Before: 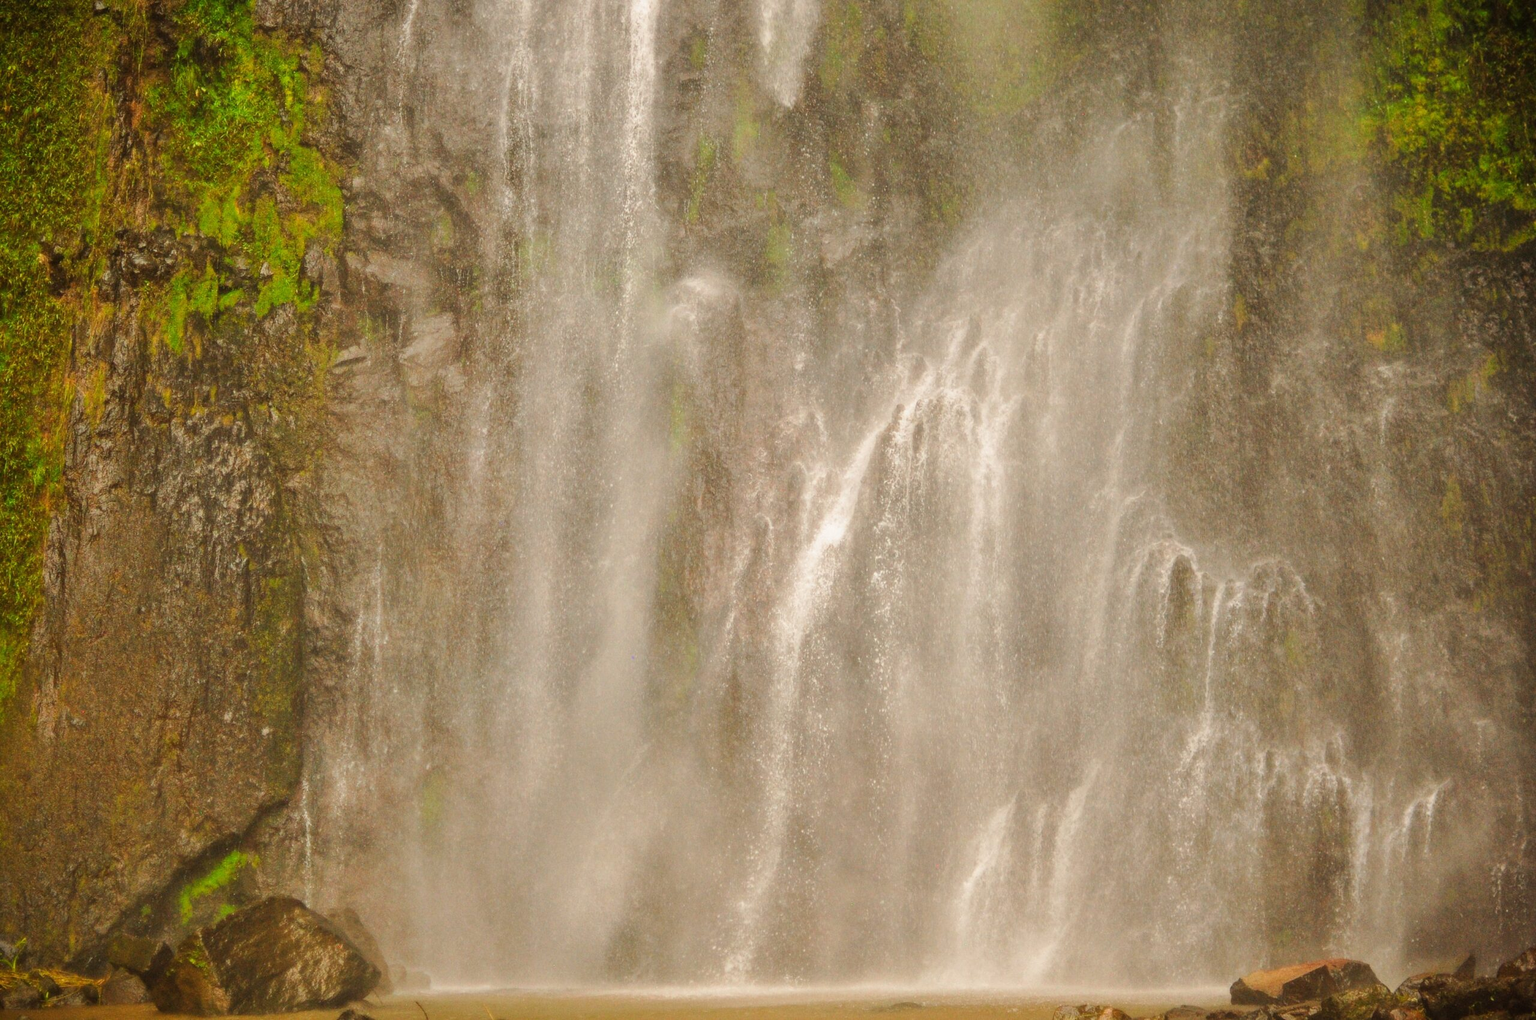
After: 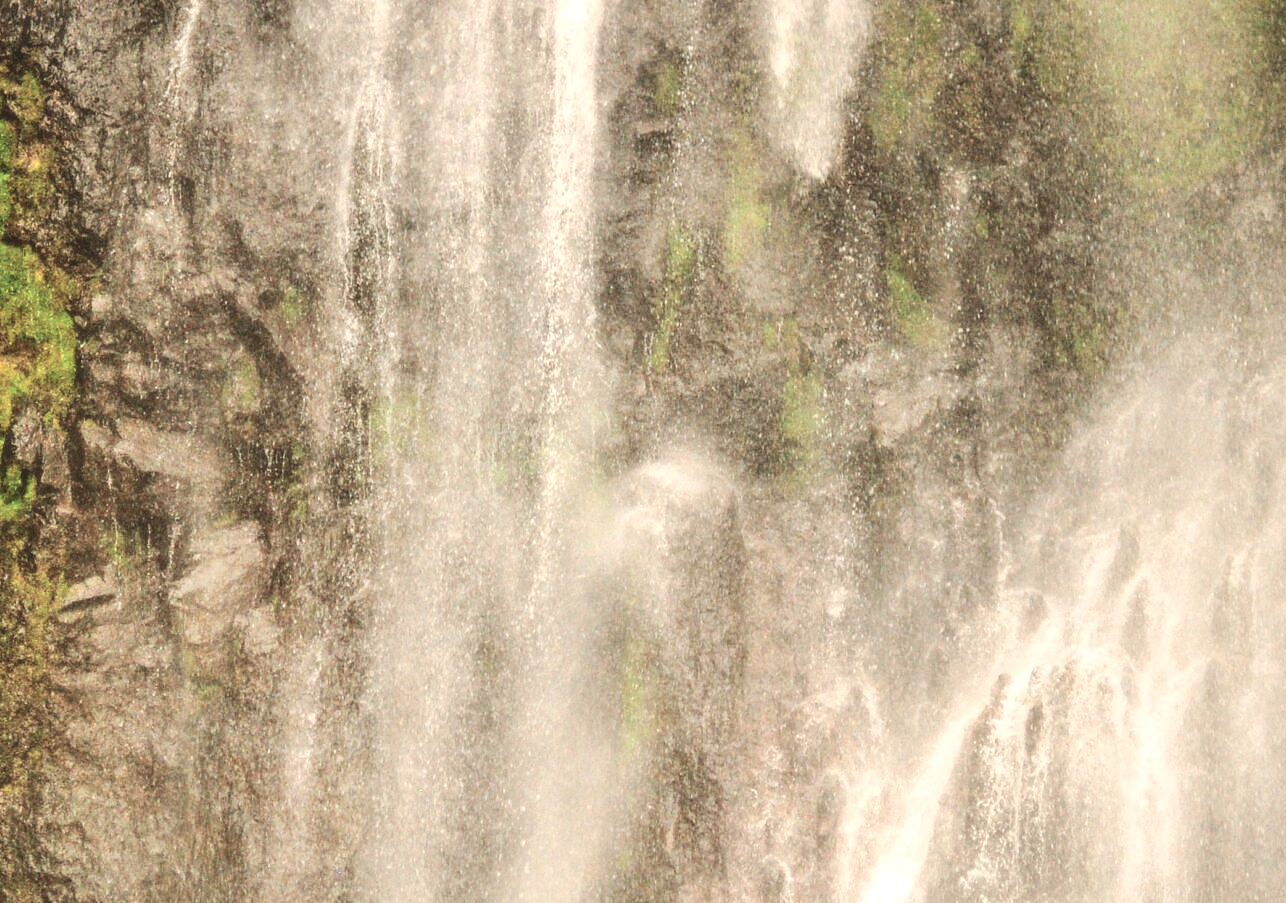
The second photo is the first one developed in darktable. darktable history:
tone equalizer: mask exposure compensation -0.509 EV
color correction: highlights b* -0.004
exposure: black level correction -0.063, exposure -0.049 EV, compensate highlight preservation false
contrast brightness saturation: contrast 0.095, brightness 0.031, saturation 0.093
crop: left 19.386%, right 30.356%, bottom 46.842%
tone curve: curves: ch0 [(0, 0) (0.003, 0.003) (0.011, 0.005) (0.025, 0.005) (0.044, 0.008) (0.069, 0.015) (0.1, 0.023) (0.136, 0.032) (0.177, 0.046) (0.224, 0.072) (0.277, 0.124) (0.335, 0.174) (0.399, 0.253) (0.468, 0.365) (0.543, 0.519) (0.623, 0.675) (0.709, 0.805) (0.801, 0.908) (0.898, 0.97) (1, 1)], color space Lab, independent channels, preserve colors none
local contrast: on, module defaults
